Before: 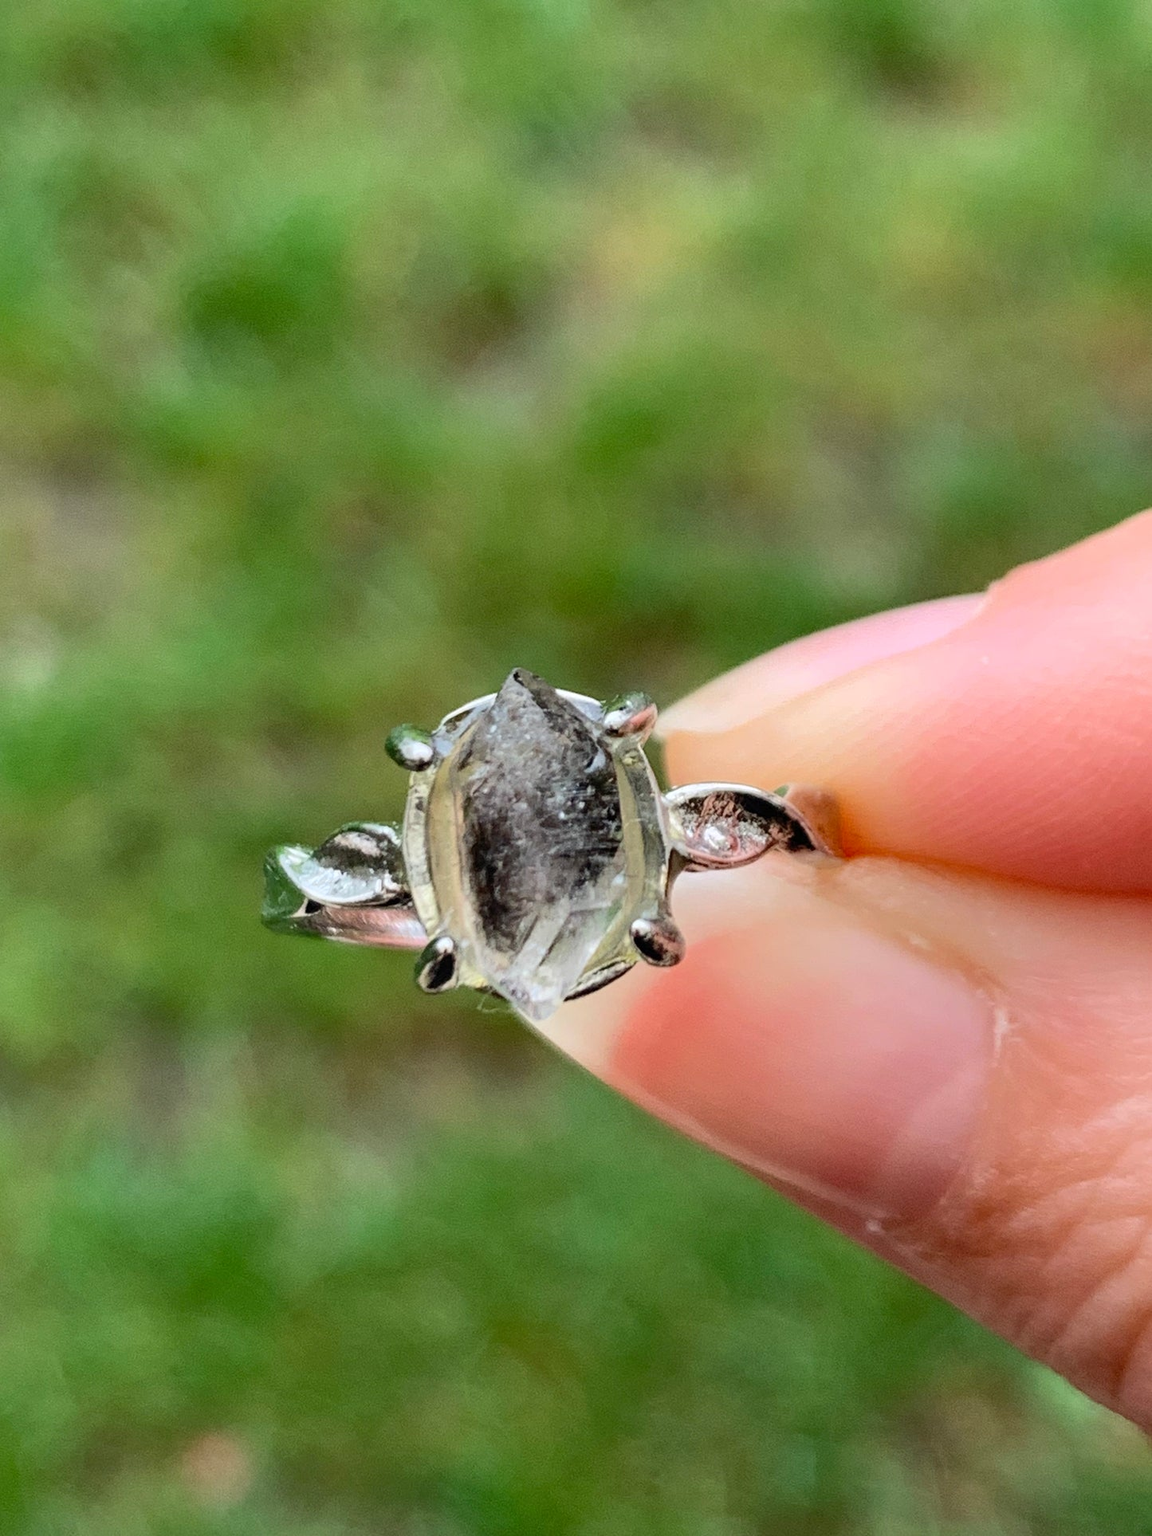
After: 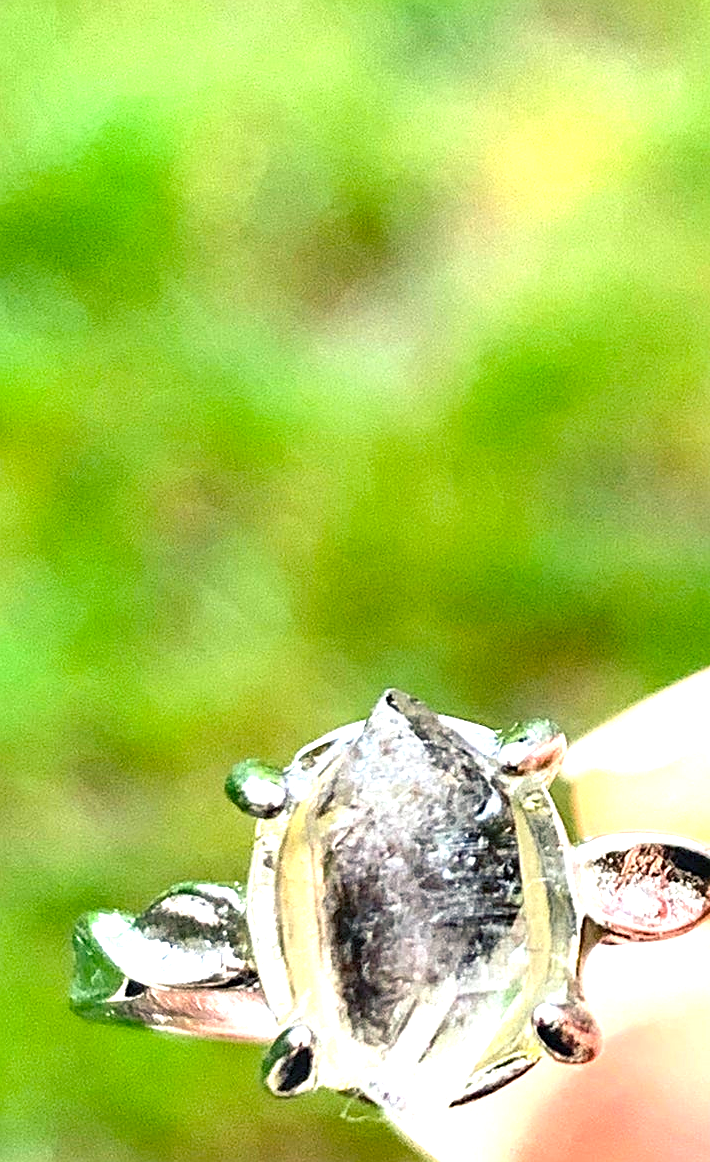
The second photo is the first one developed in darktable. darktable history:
sharpen: on, module defaults
crop: left 17.863%, top 7.778%, right 32.958%, bottom 31.825%
exposure: black level correction 0, exposure 1.442 EV, compensate exposure bias true, compensate highlight preservation false
color balance rgb: shadows lift › chroma 5.342%, shadows lift › hue 239.18°, perceptual saturation grading › global saturation 14.84%, global vibrance 20%
tone equalizer: -7 EV 0.1 EV
